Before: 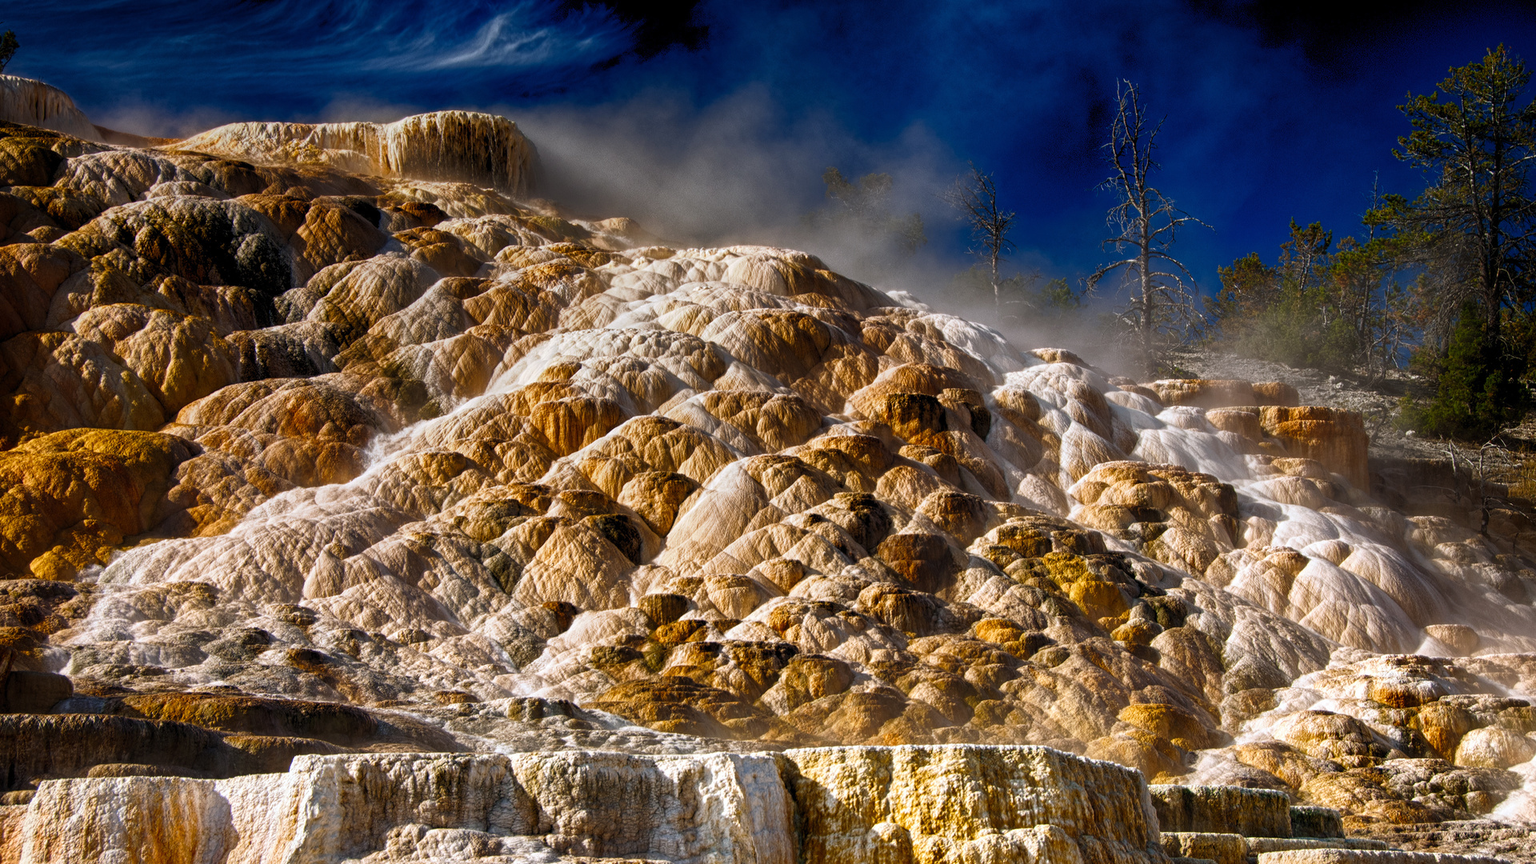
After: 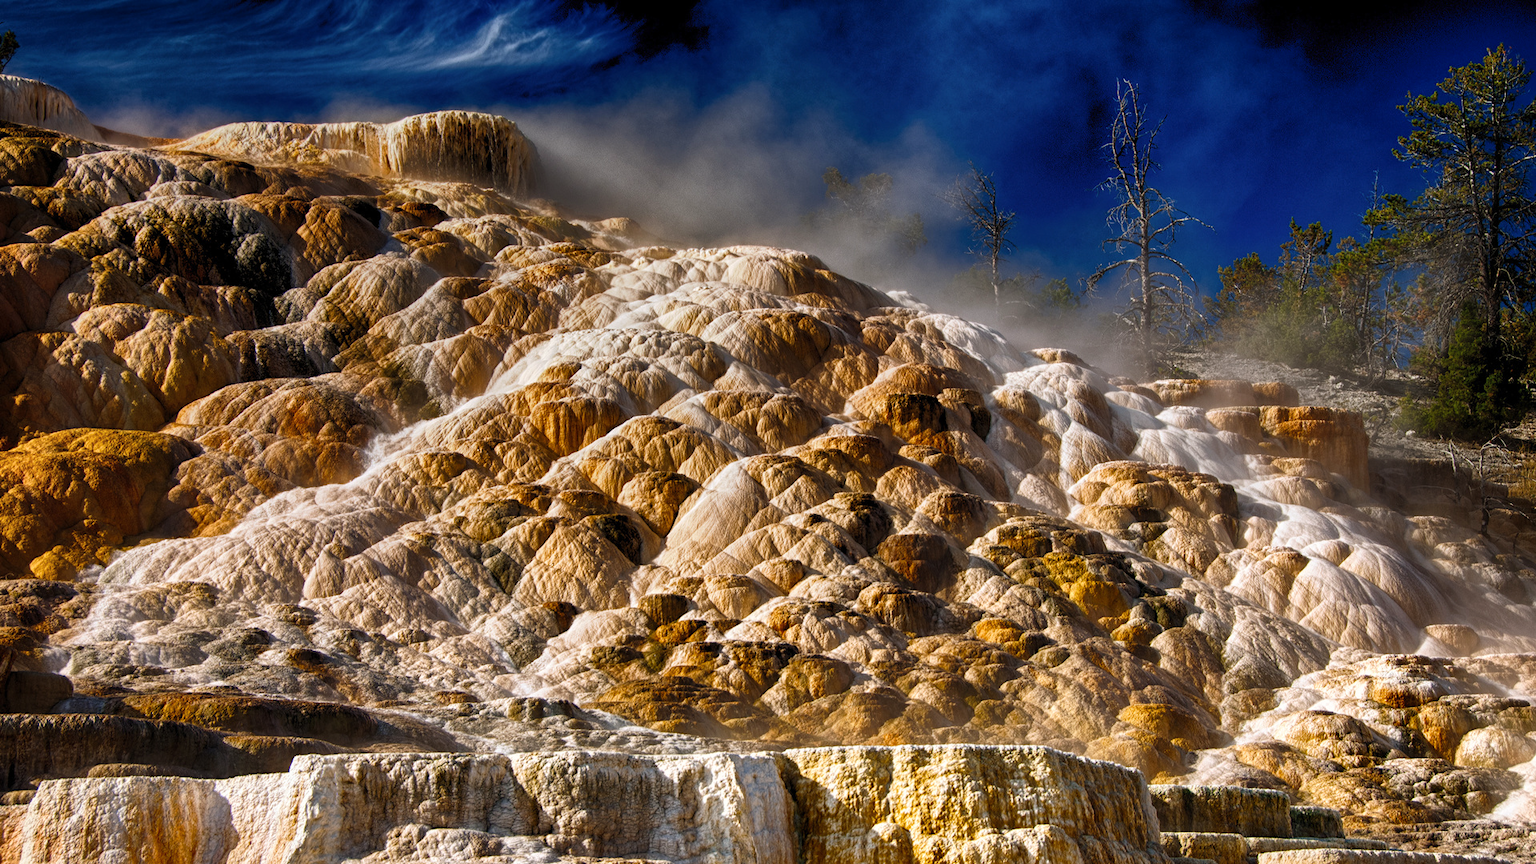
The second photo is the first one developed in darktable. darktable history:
color calibration: x 0.342, y 0.355, temperature 5146 K
shadows and highlights: shadows 37.27, highlights -28.18, soften with gaussian
